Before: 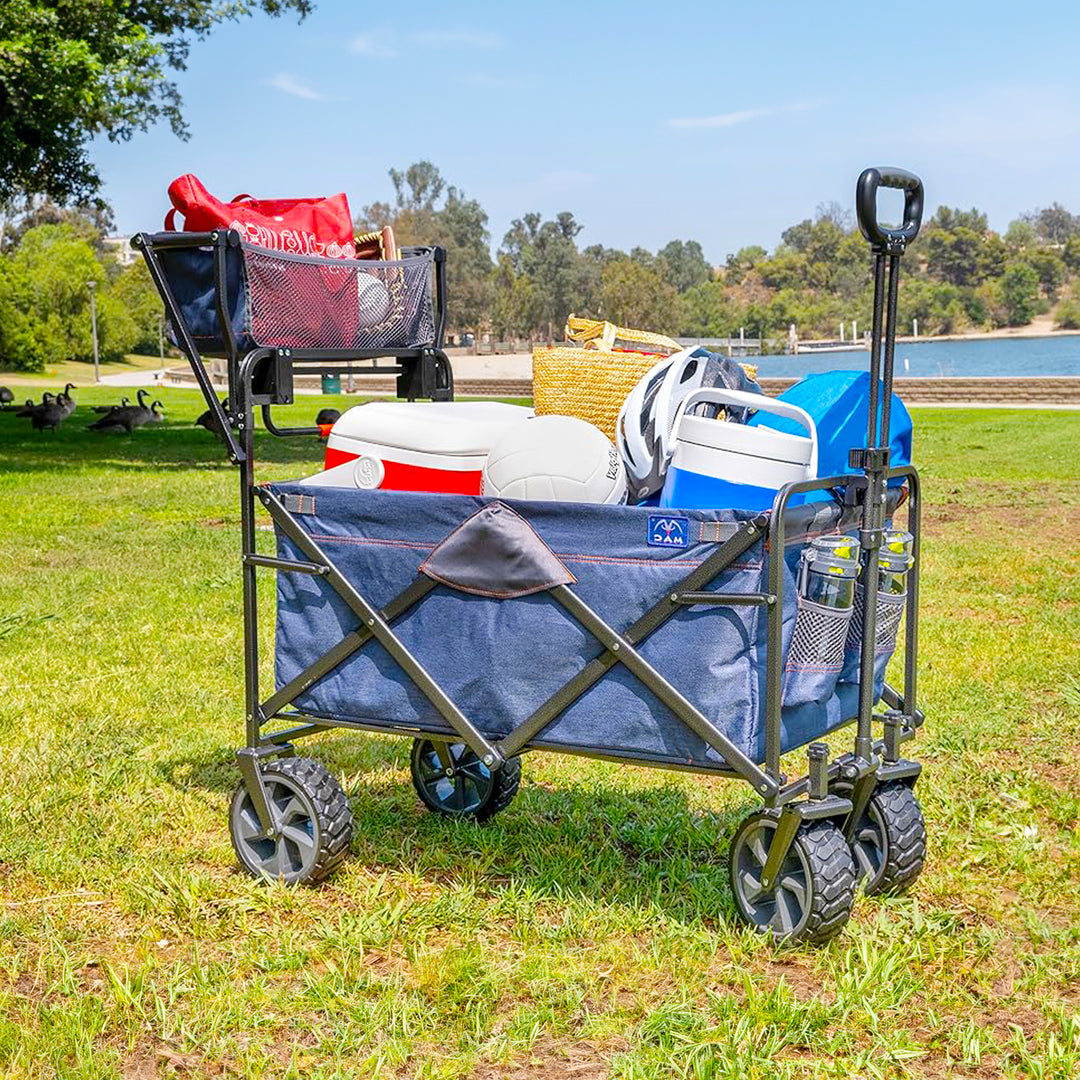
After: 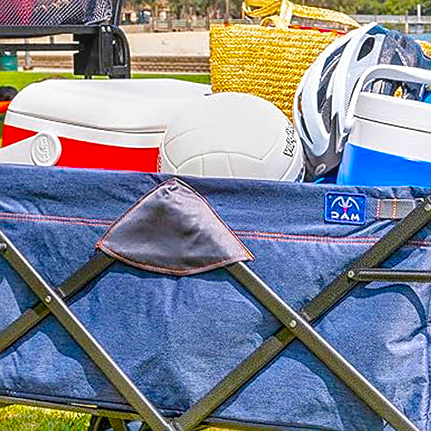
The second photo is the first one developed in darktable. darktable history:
shadows and highlights: shadows 12, white point adjustment 1.2, soften with gaussian
color balance rgb: perceptual saturation grading › global saturation 25%, global vibrance 20%
sharpen: on, module defaults
crop: left 30%, top 30%, right 30%, bottom 30%
local contrast: detail 110%
